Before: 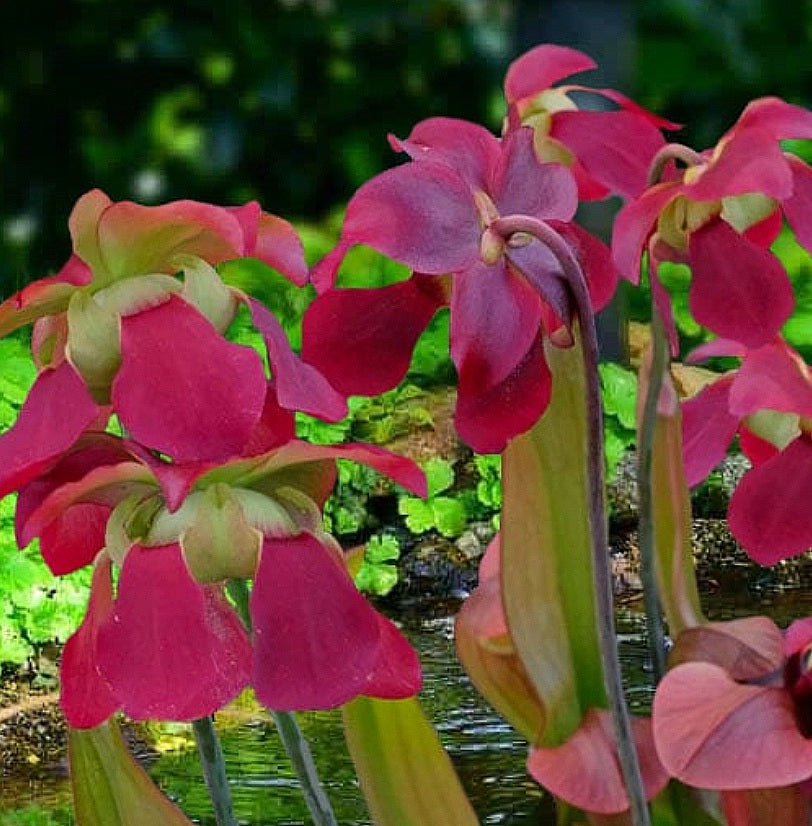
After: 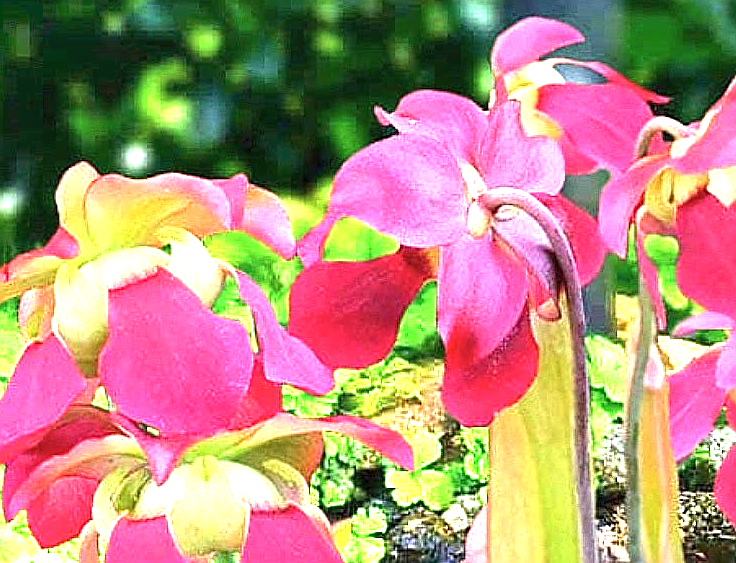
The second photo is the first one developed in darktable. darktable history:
shadows and highlights: radius 110.88, shadows 51.03, white point adjustment 9.11, highlights -5.58, soften with gaussian
crop: left 1.619%, top 3.352%, right 7.669%, bottom 28.447%
sharpen: on, module defaults
exposure: black level correction 0, exposure 2.106 EV, compensate highlight preservation false
